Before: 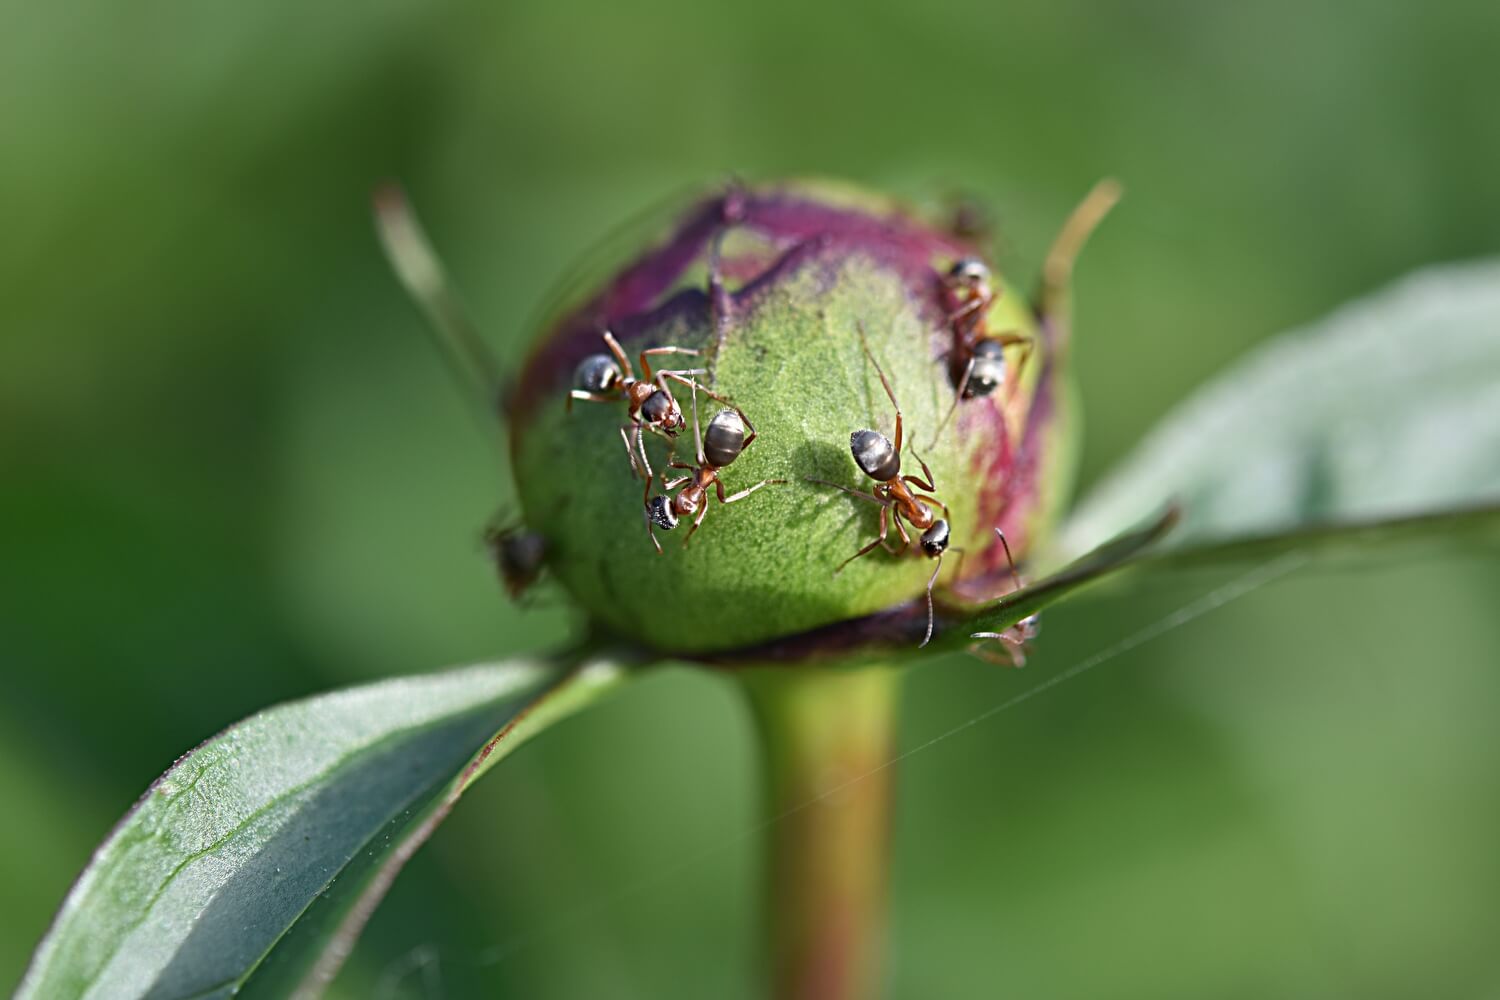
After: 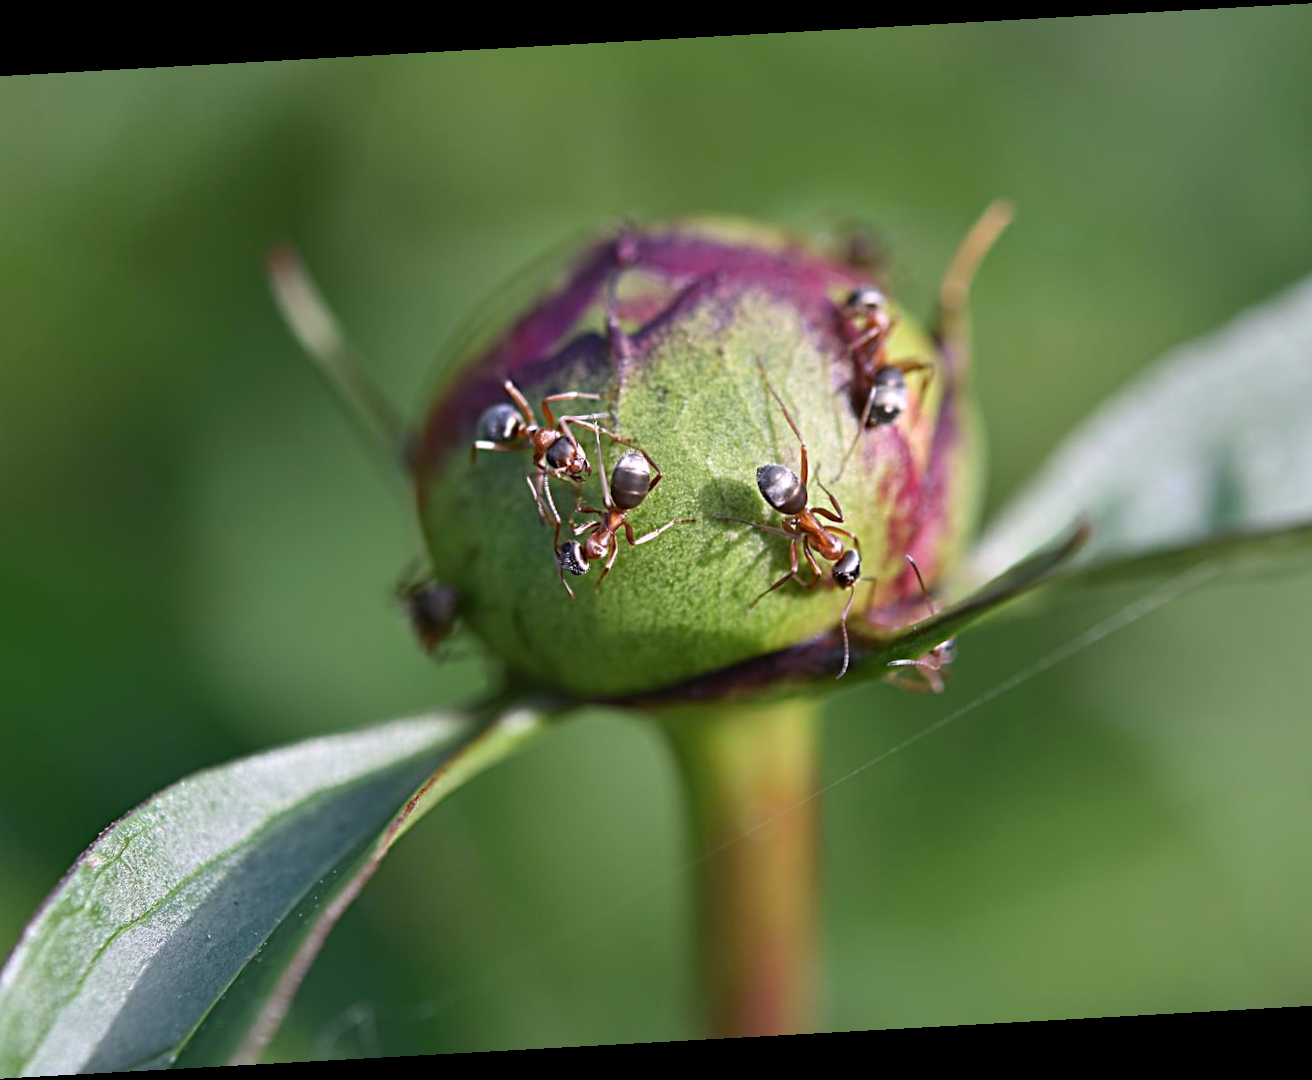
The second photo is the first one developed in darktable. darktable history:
rotate and perspective: rotation -3.18°, automatic cropping off
white balance: red 1.05, blue 1.072
crop: left 7.598%, right 7.873%
